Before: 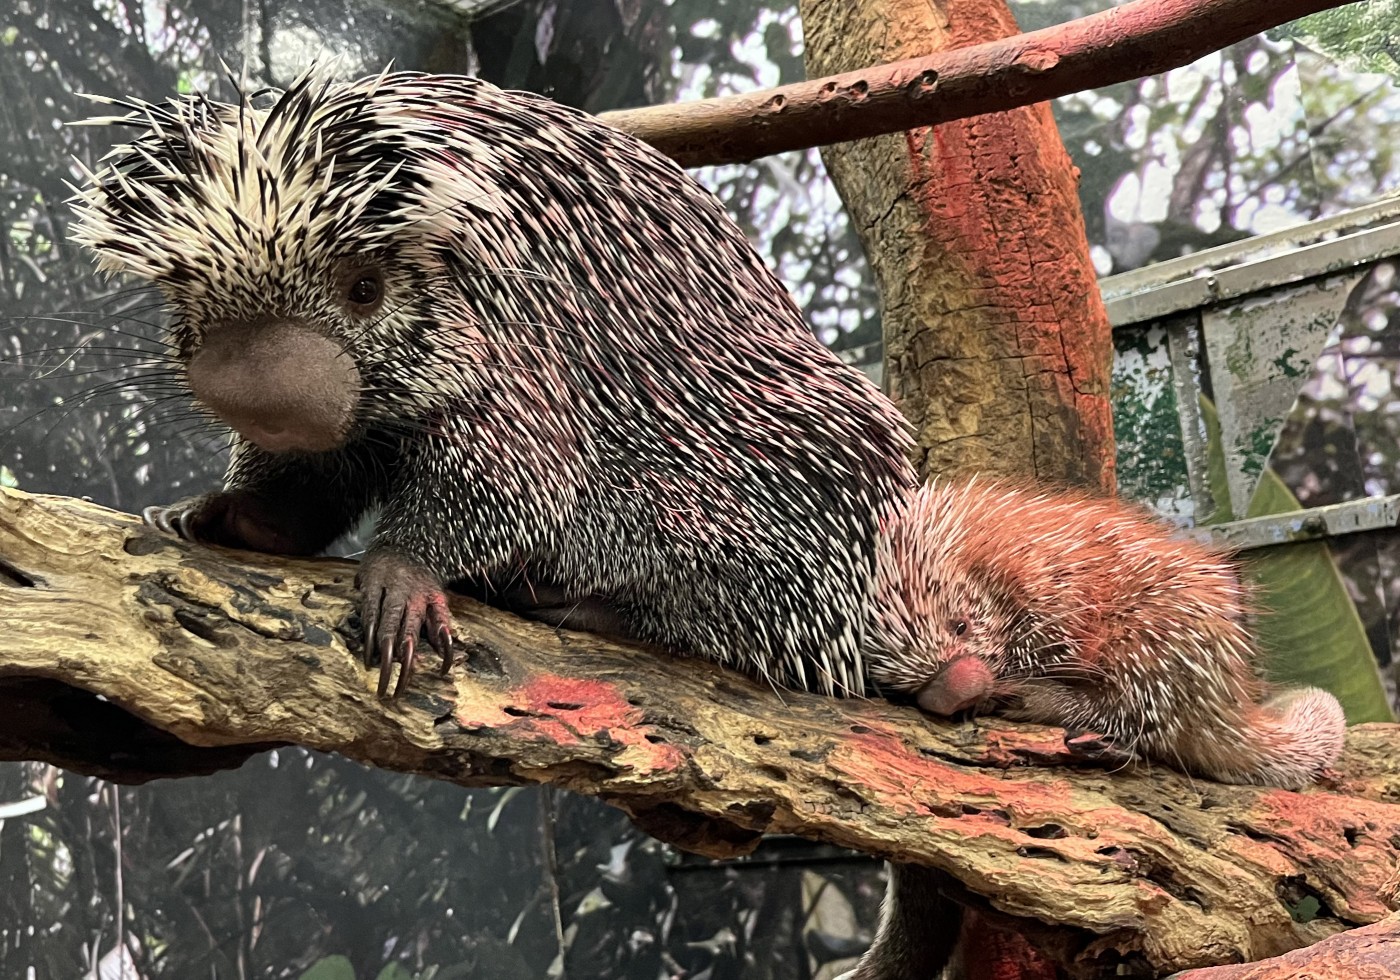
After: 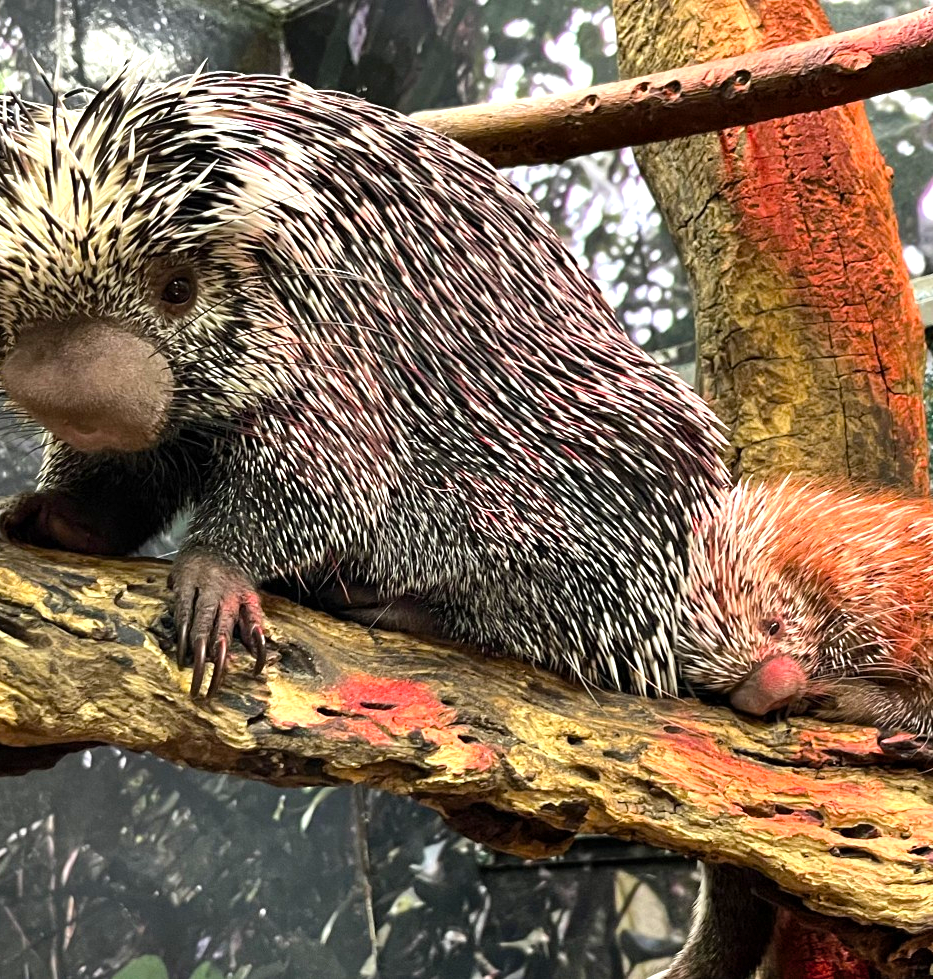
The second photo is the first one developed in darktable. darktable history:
exposure: exposure 0.293 EV, compensate highlight preservation false
crop and rotate: left 13.36%, right 19.974%
shadows and highlights: soften with gaussian
color balance rgb: perceptual saturation grading › global saturation 36.039%, perceptual brilliance grading › highlights 8.052%, perceptual brilliance grading › mid-tones 3.18%, perceptual brilliance grading › shadows 1.498%, global vibrance 0.254%
